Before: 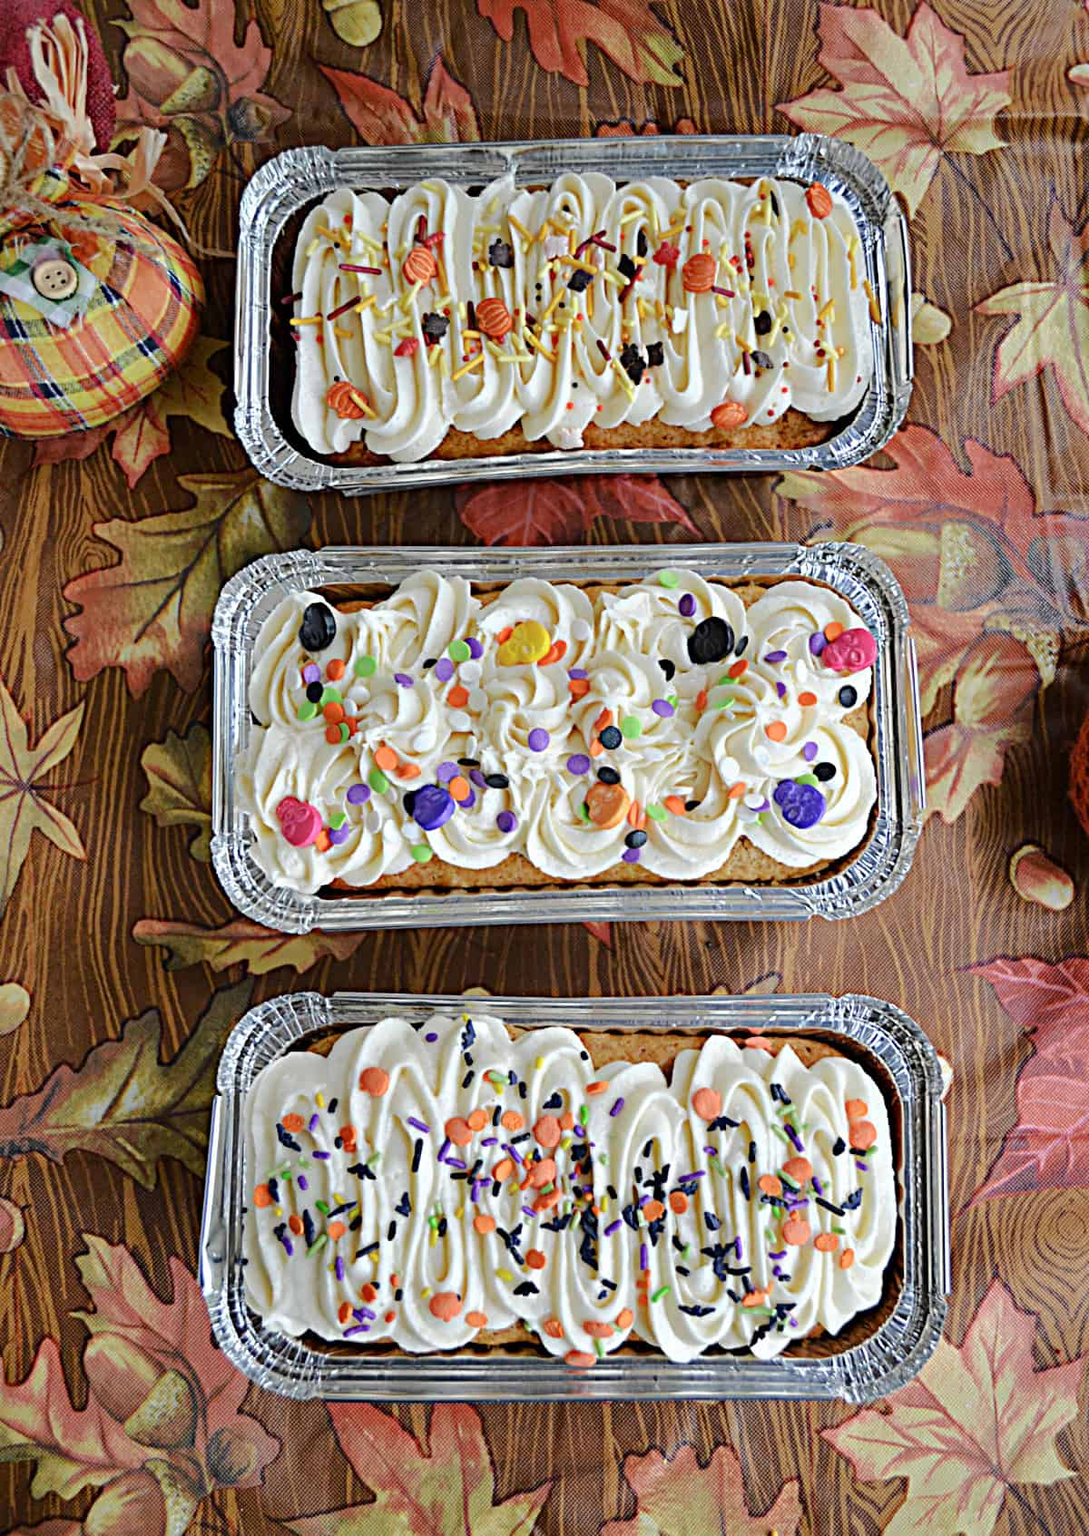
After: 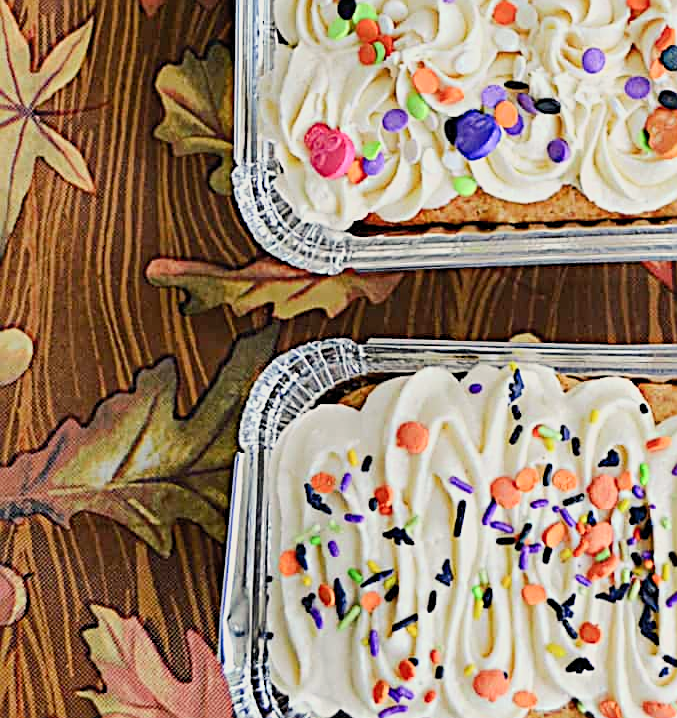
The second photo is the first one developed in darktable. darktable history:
color balance rgb: shadows lift › luminance -20.314%, highlights gain › chroma 2.077%, highlights gain › hue 73.8°, perceptual saturation grading › global saturation 0.767%, contrast -10.611%
color zones: curves: ch0 [(0.25, 0.5) (0.463, 0.627) (0.484, 0.637) (0.75, 0.5)]
shadows and highlights: shadows 0.168, highlights 40.57
crop: top 44.616%, right 43.533%, bottom 12.974%
sharpen: on, module defaults
contrast brightness saturation: contrast 0.201, brightness 0.166, saturation 0.221
filmic rgb: middle gray luminance 18.33%, black relative exposure -10.47 EV, white relative exposure 3.4 EV, target black luminance 0%, hardness 6.02, latitude 98.18%, contrast 0.851, shadows ↔ highlights balance 0.559%
